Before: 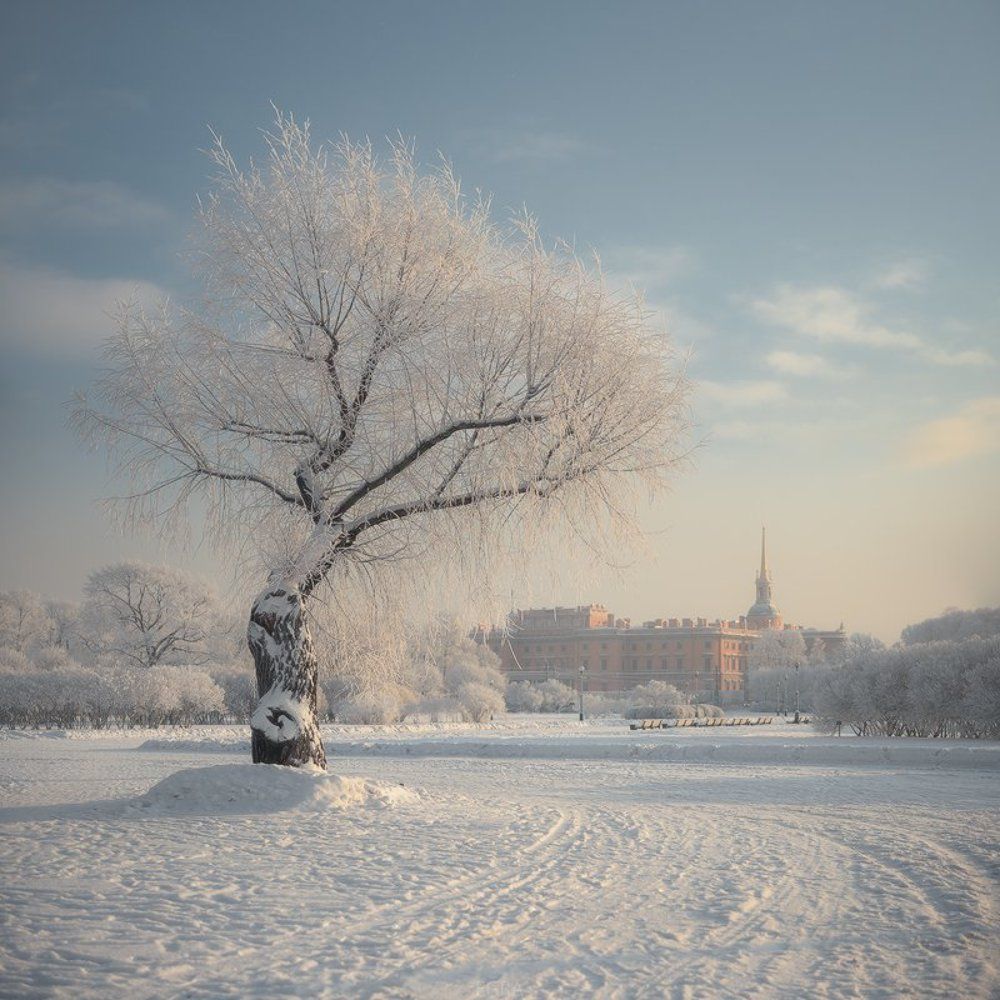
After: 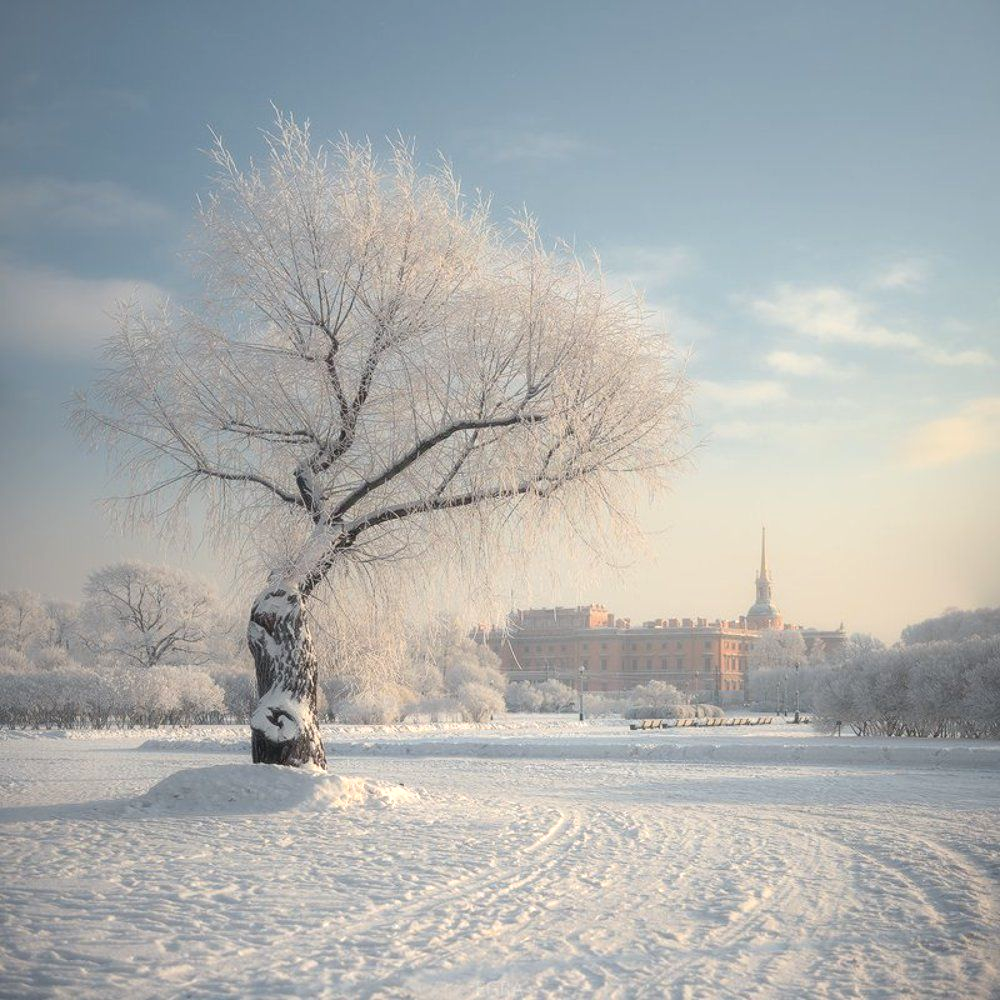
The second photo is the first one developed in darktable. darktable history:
tone equalizer: -8 EV -0.419 EV, -7 EV -0.398 EV, -6 EV -0.365 EV, -5 EV -0.241 EV, -3 EV 0.216 EV, -2 EV 0.36 EV, -1 EV 0.373 EV, +0 EV 0.405 EV
